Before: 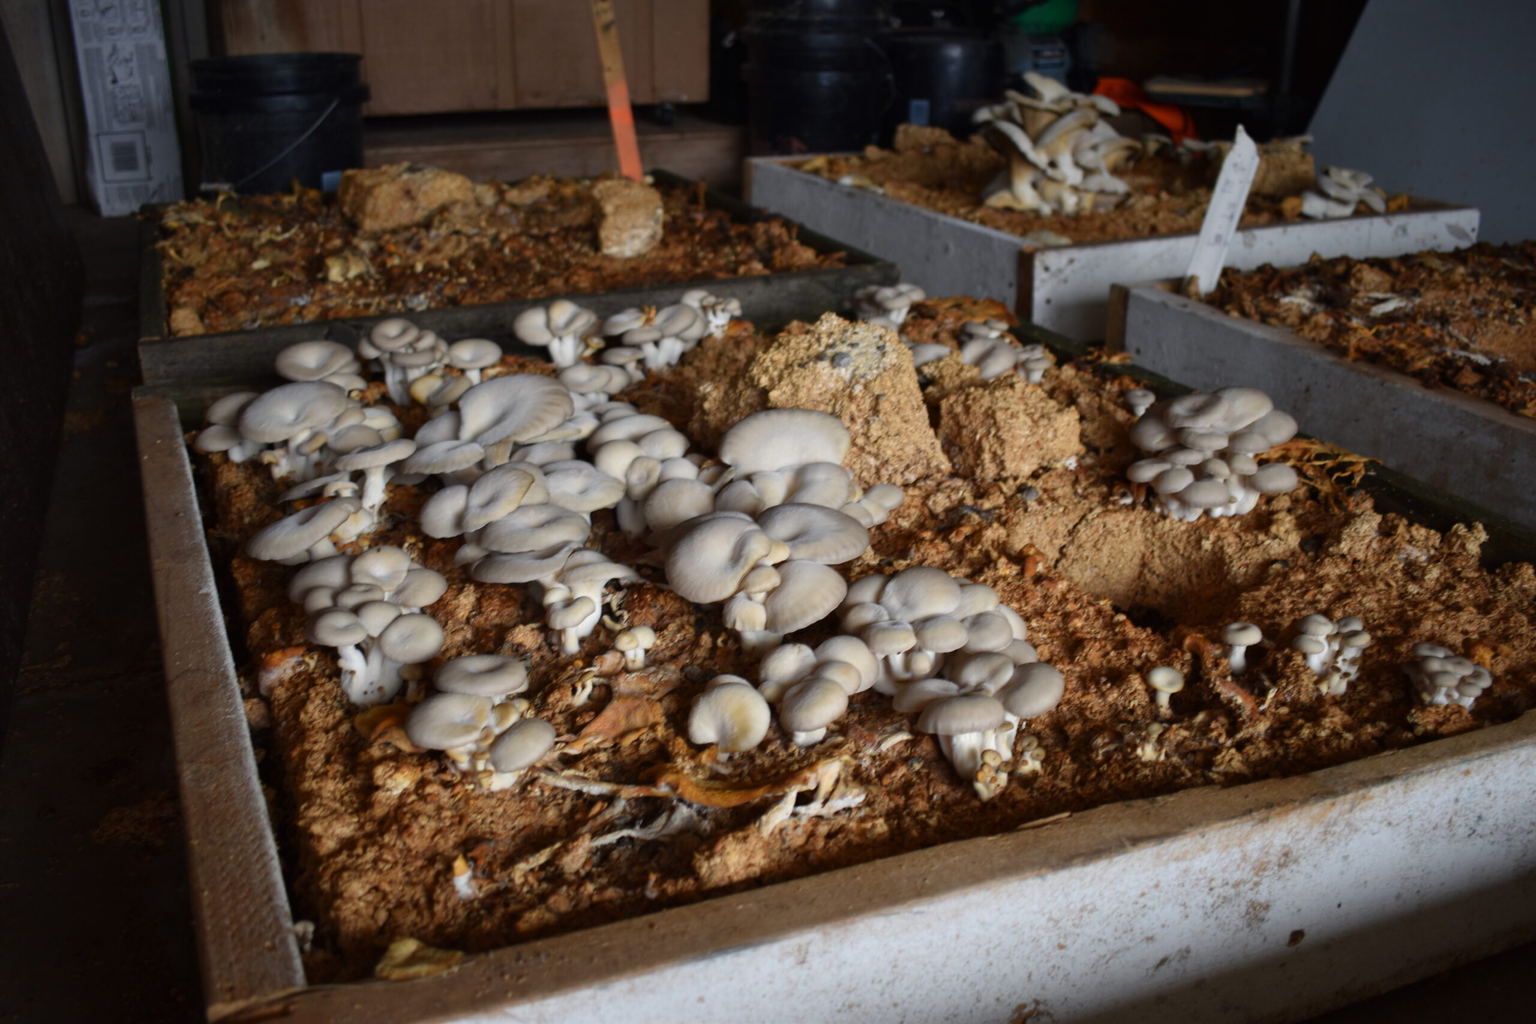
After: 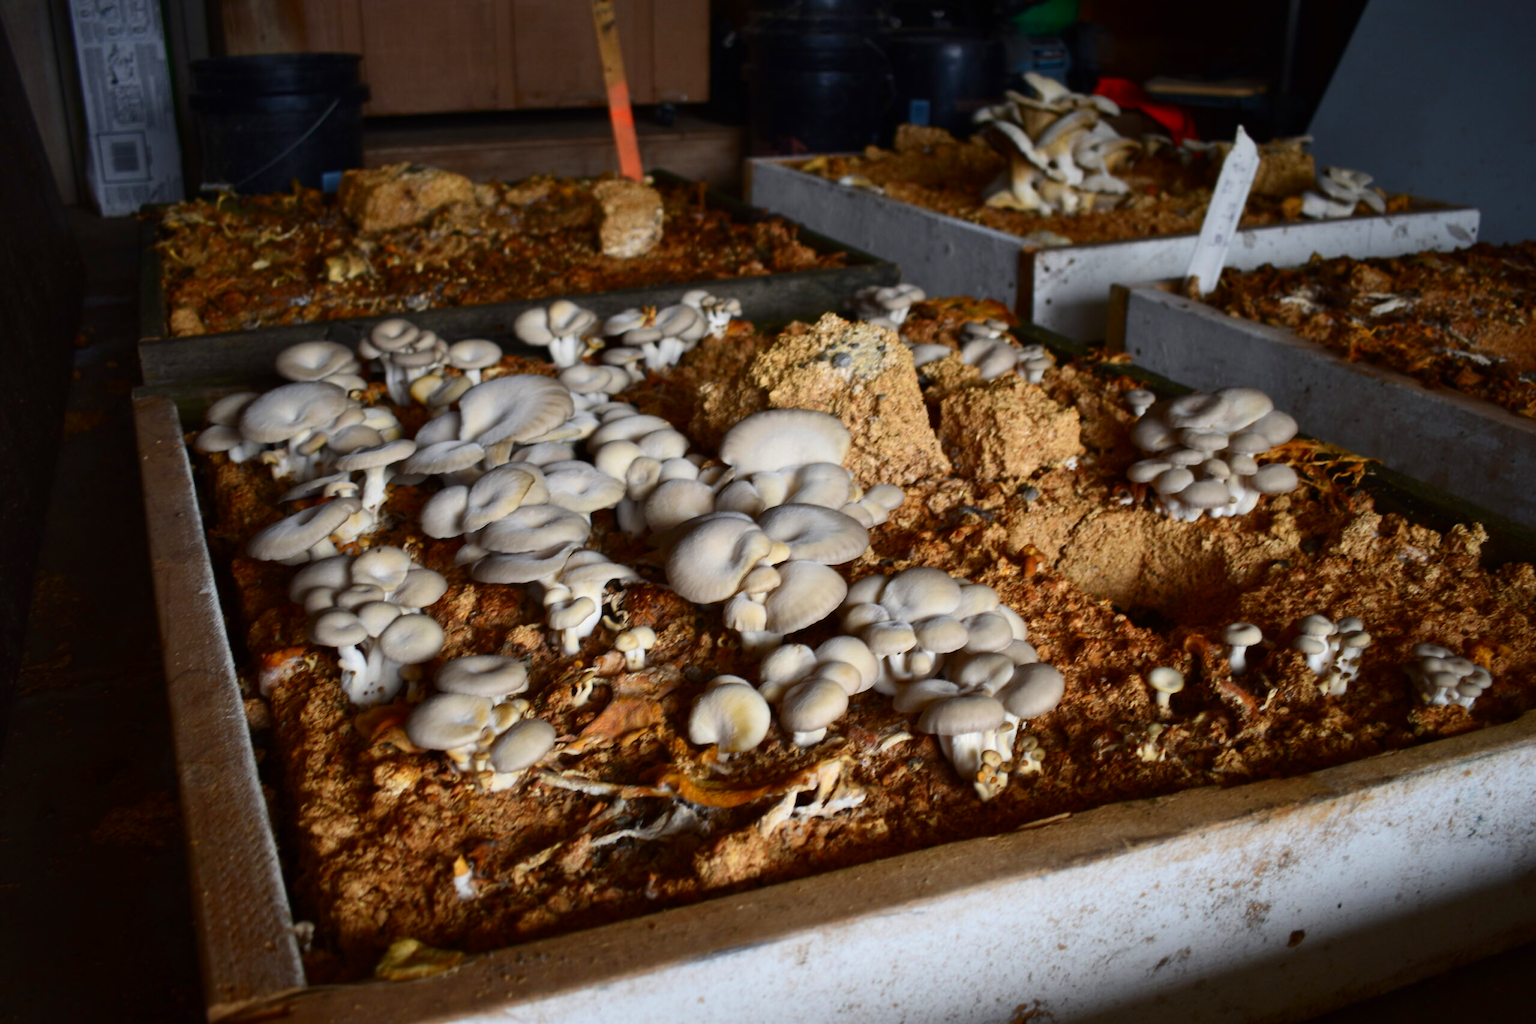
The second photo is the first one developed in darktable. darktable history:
contrast brightness saturation: contrast 0.175, saturation 0.297
